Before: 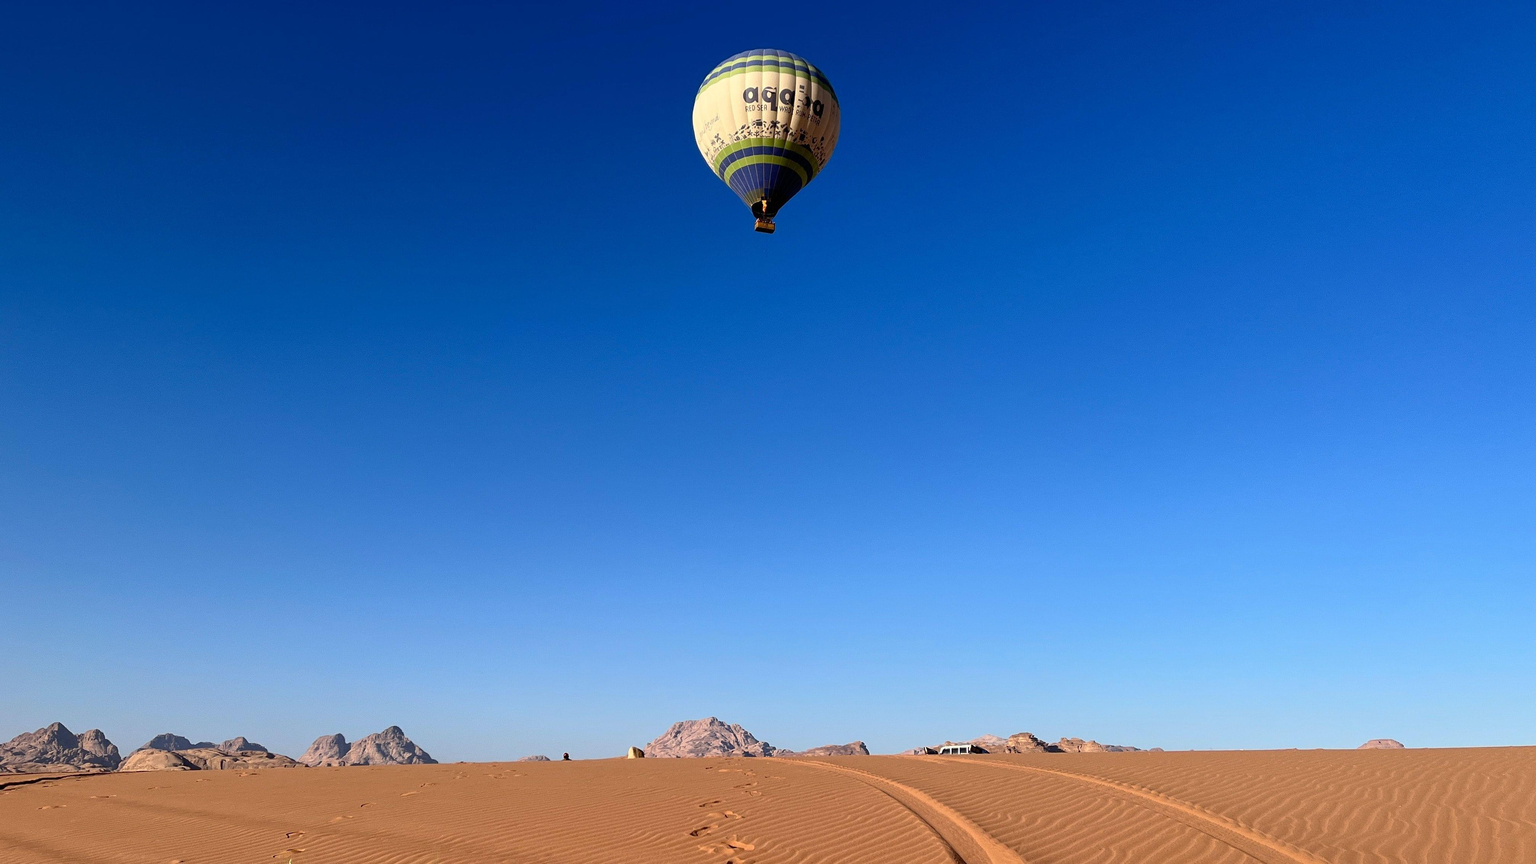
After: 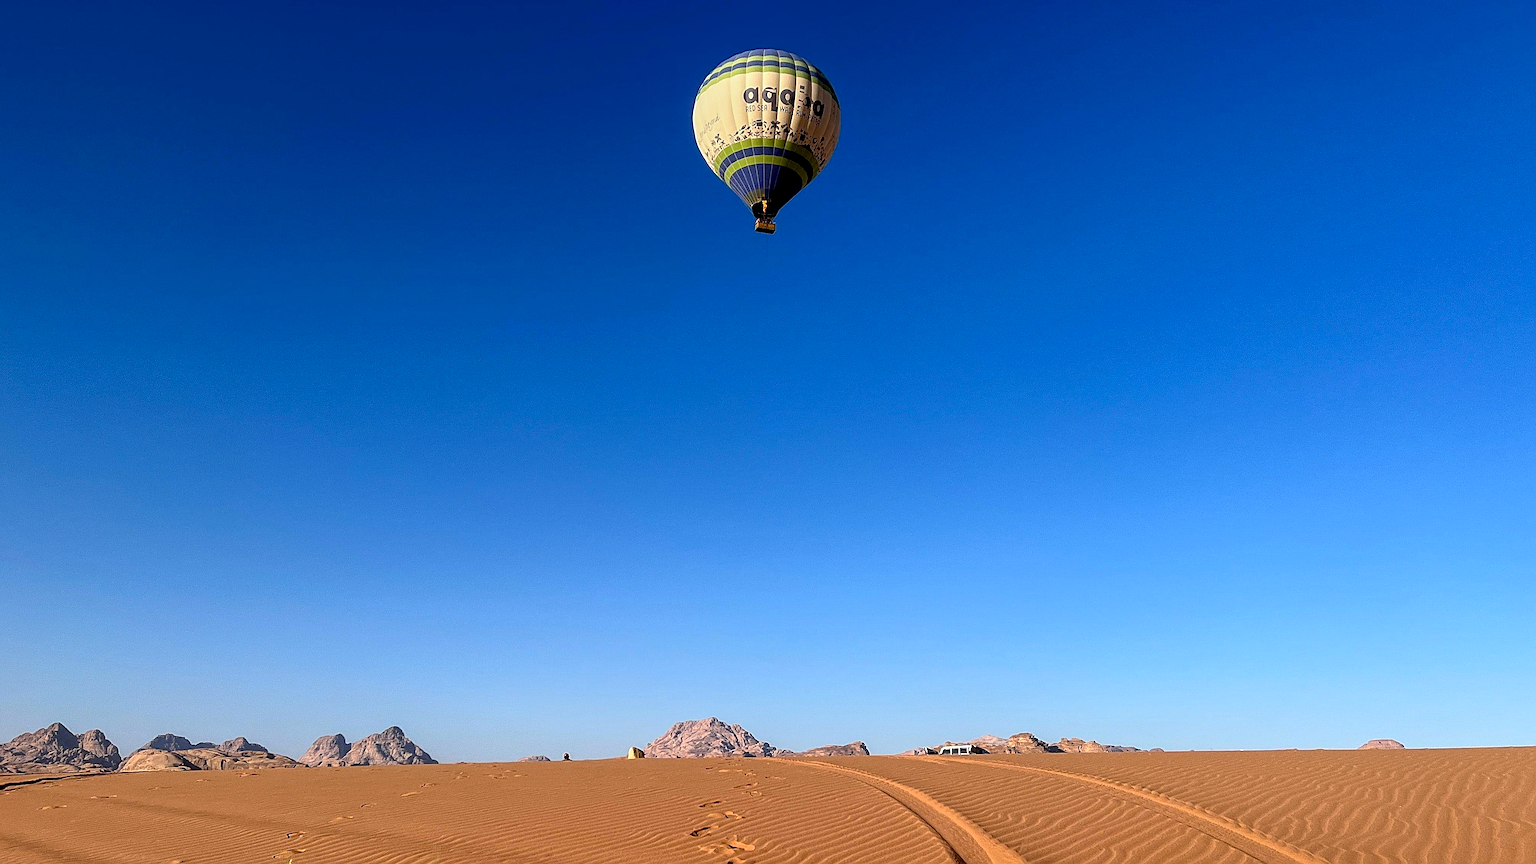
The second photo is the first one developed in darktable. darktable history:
local contrast: on, module defaults
sharpen: radius 2.584, amount 0.688
color balance: output saturation 110%
